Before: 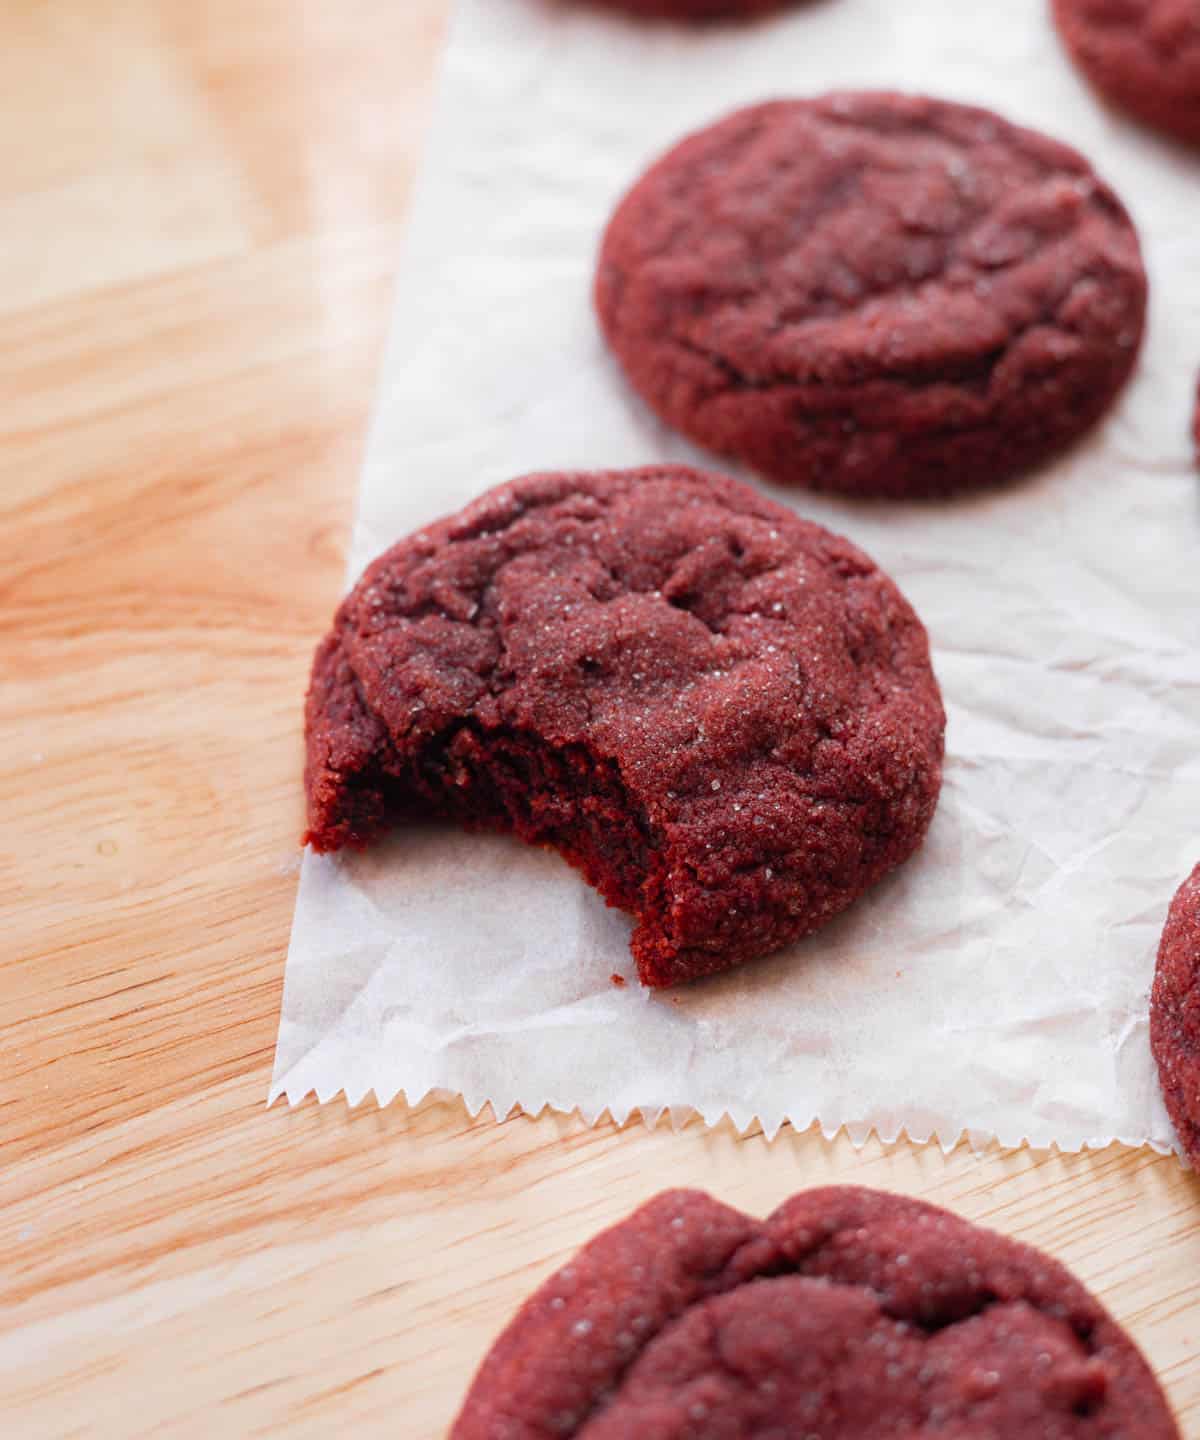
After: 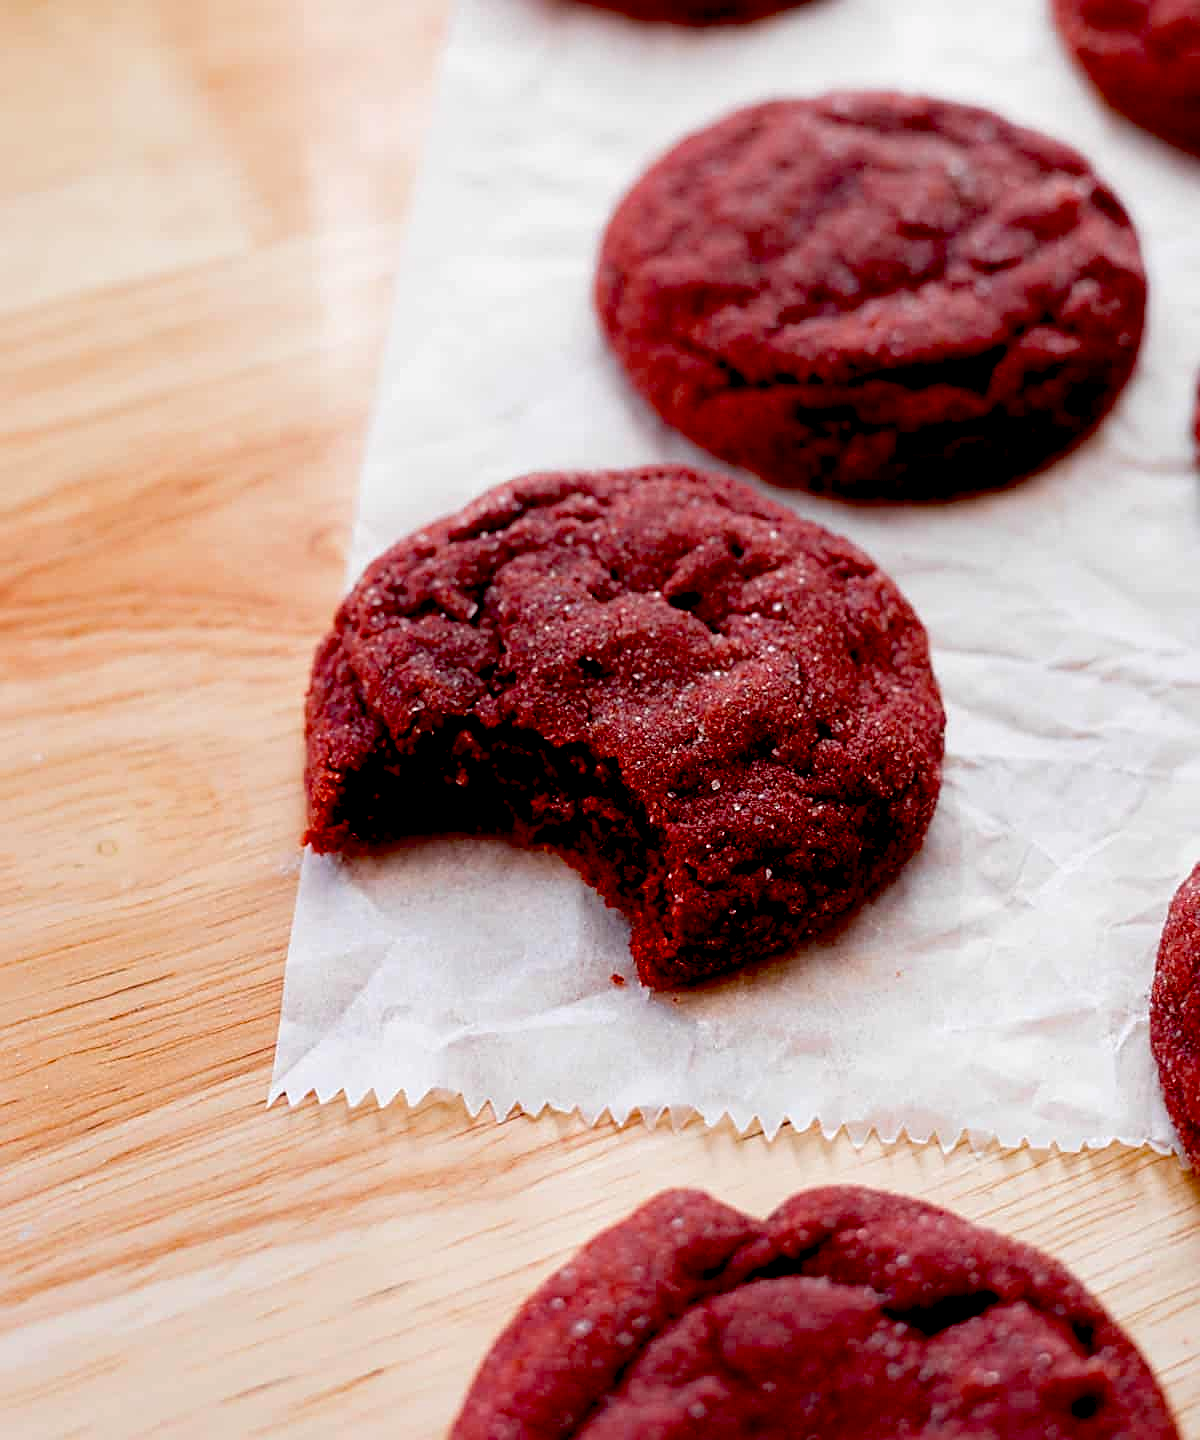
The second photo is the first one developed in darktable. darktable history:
sharpen: on, module defaults
exposure: black level correction 0.047, exposure 0.013 EV, compensate highlight preservation false
